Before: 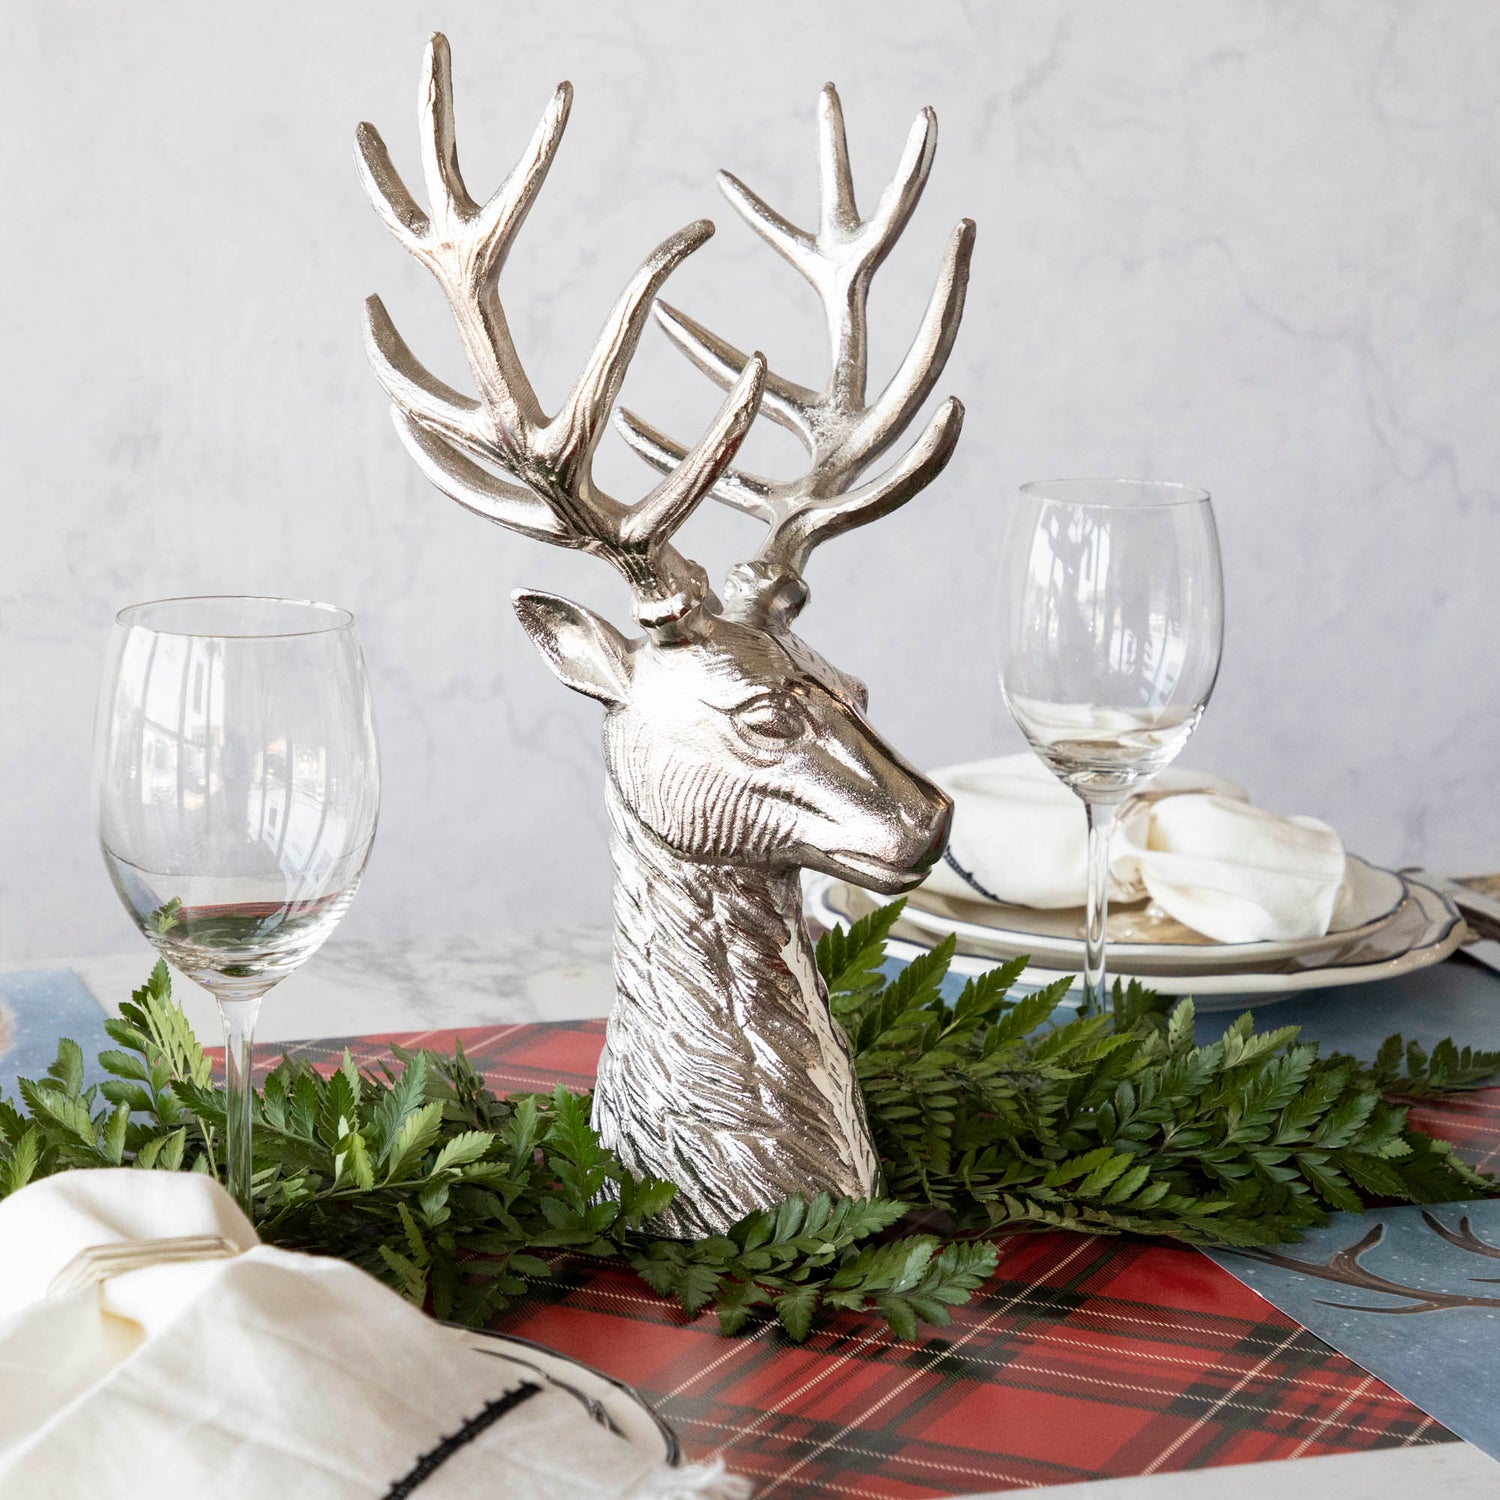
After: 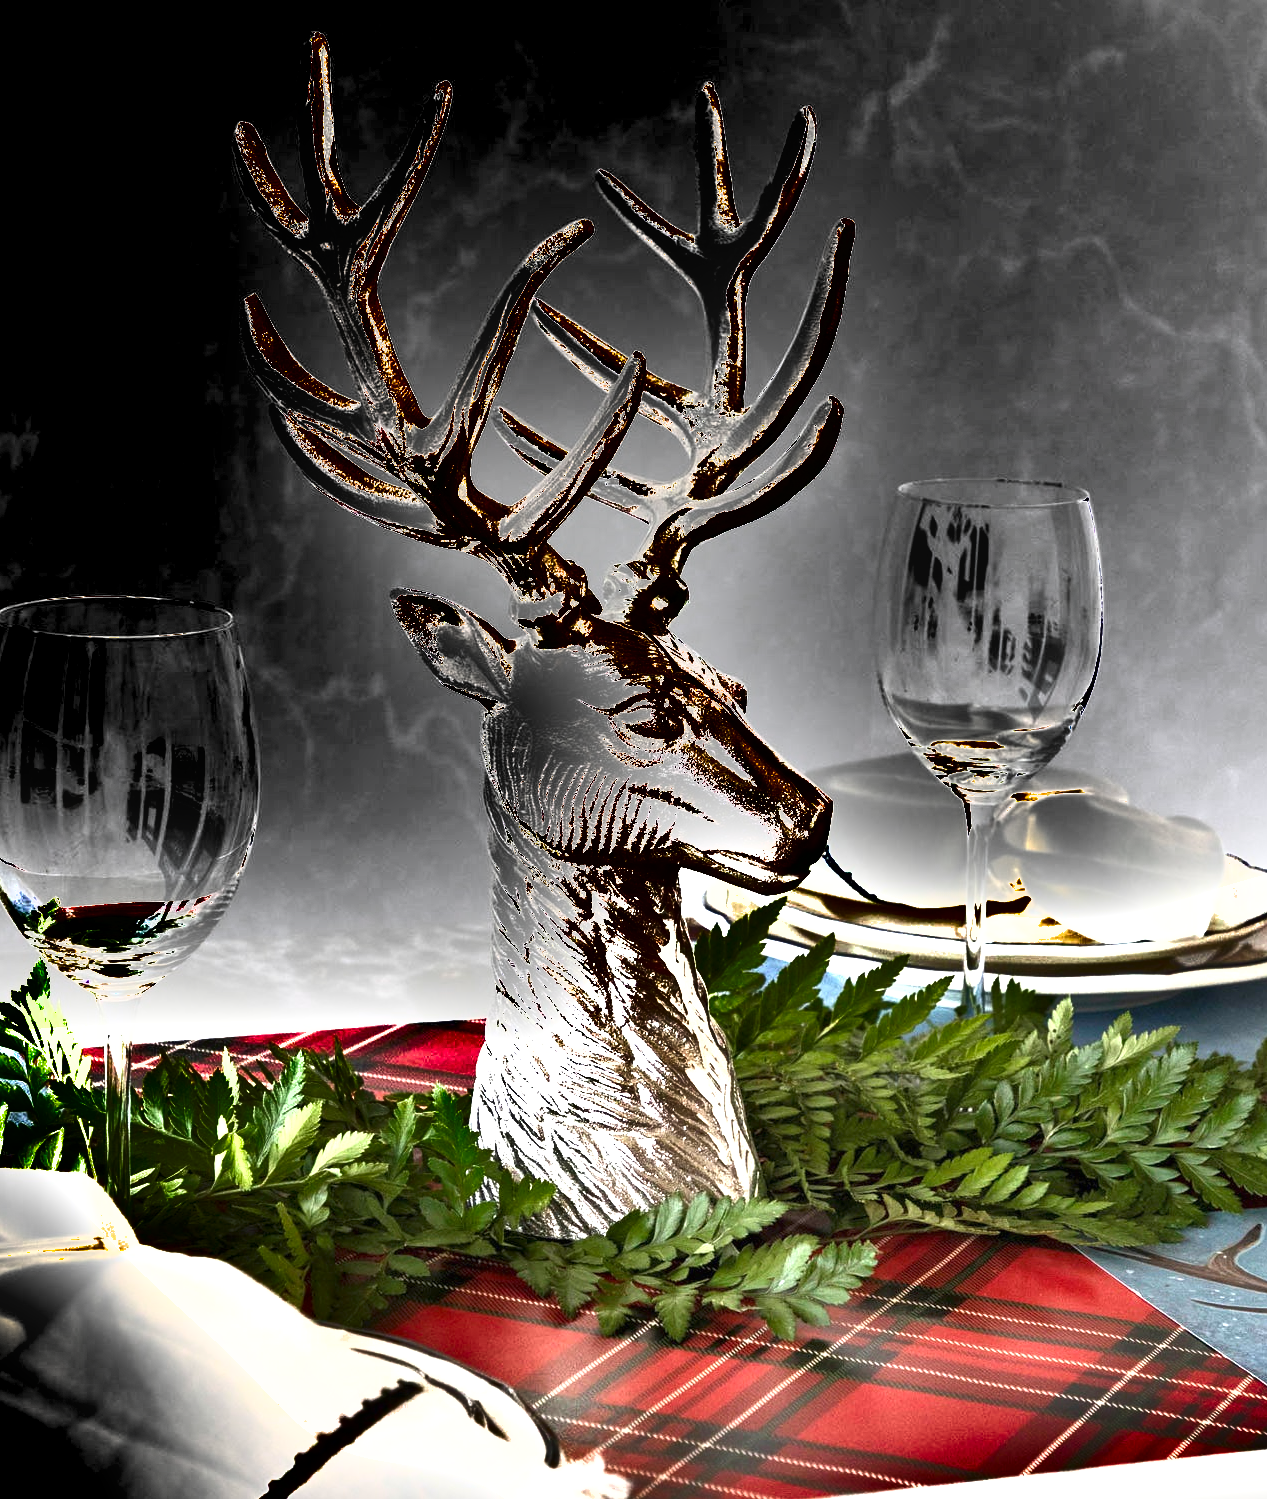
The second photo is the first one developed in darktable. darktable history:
crop: left 8.071%, right 7.43%
exposure: black level correction 0, exposure 1.52 EV, compensate exposure bias true, compensate highlight preservation false
shadows and highlights: shadows 20.8, highlights -81.08, soften with gaussian
